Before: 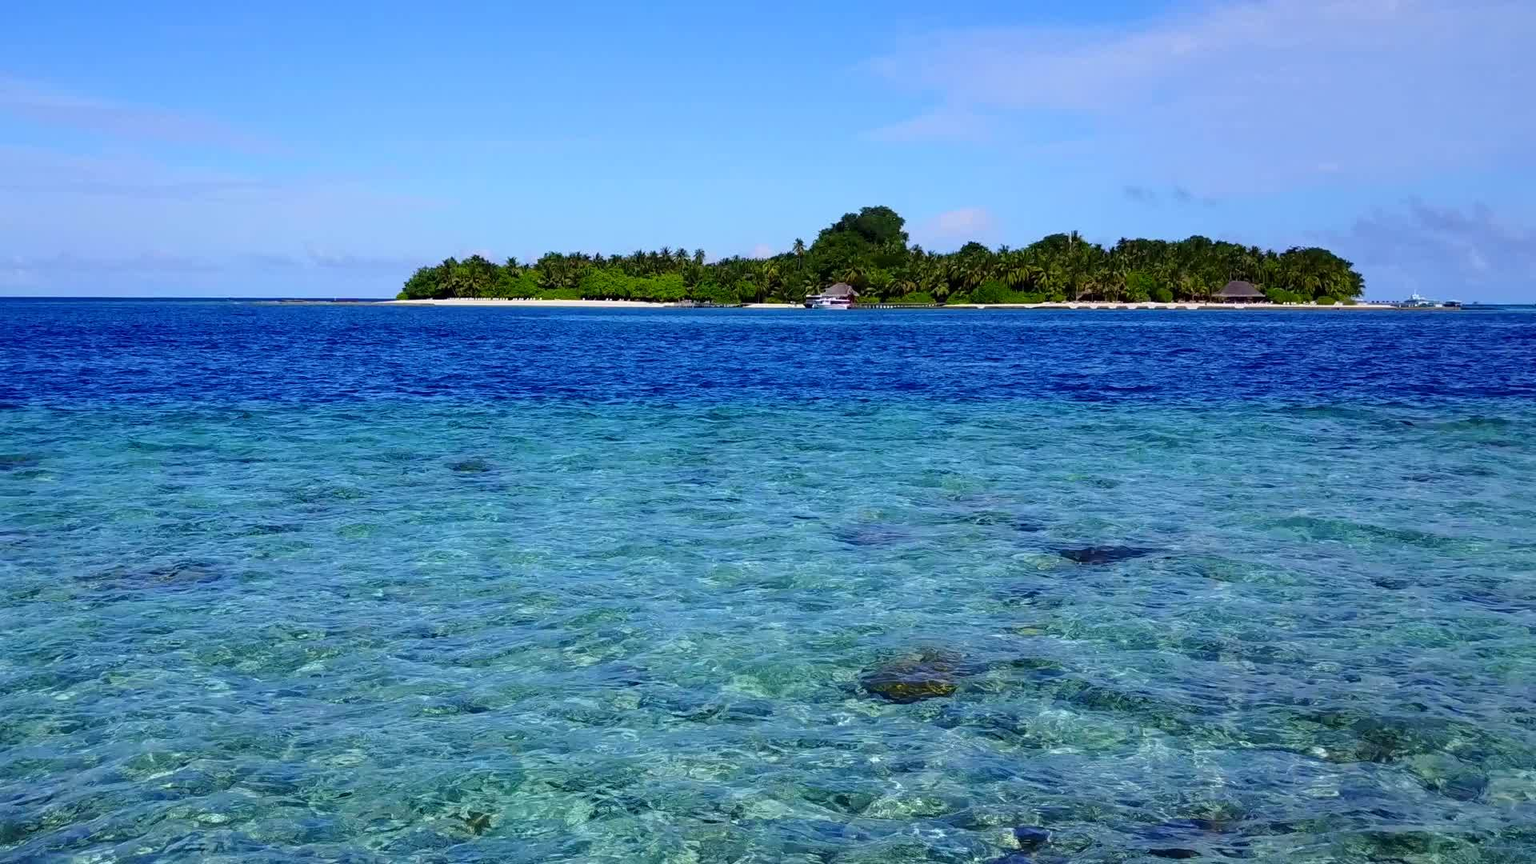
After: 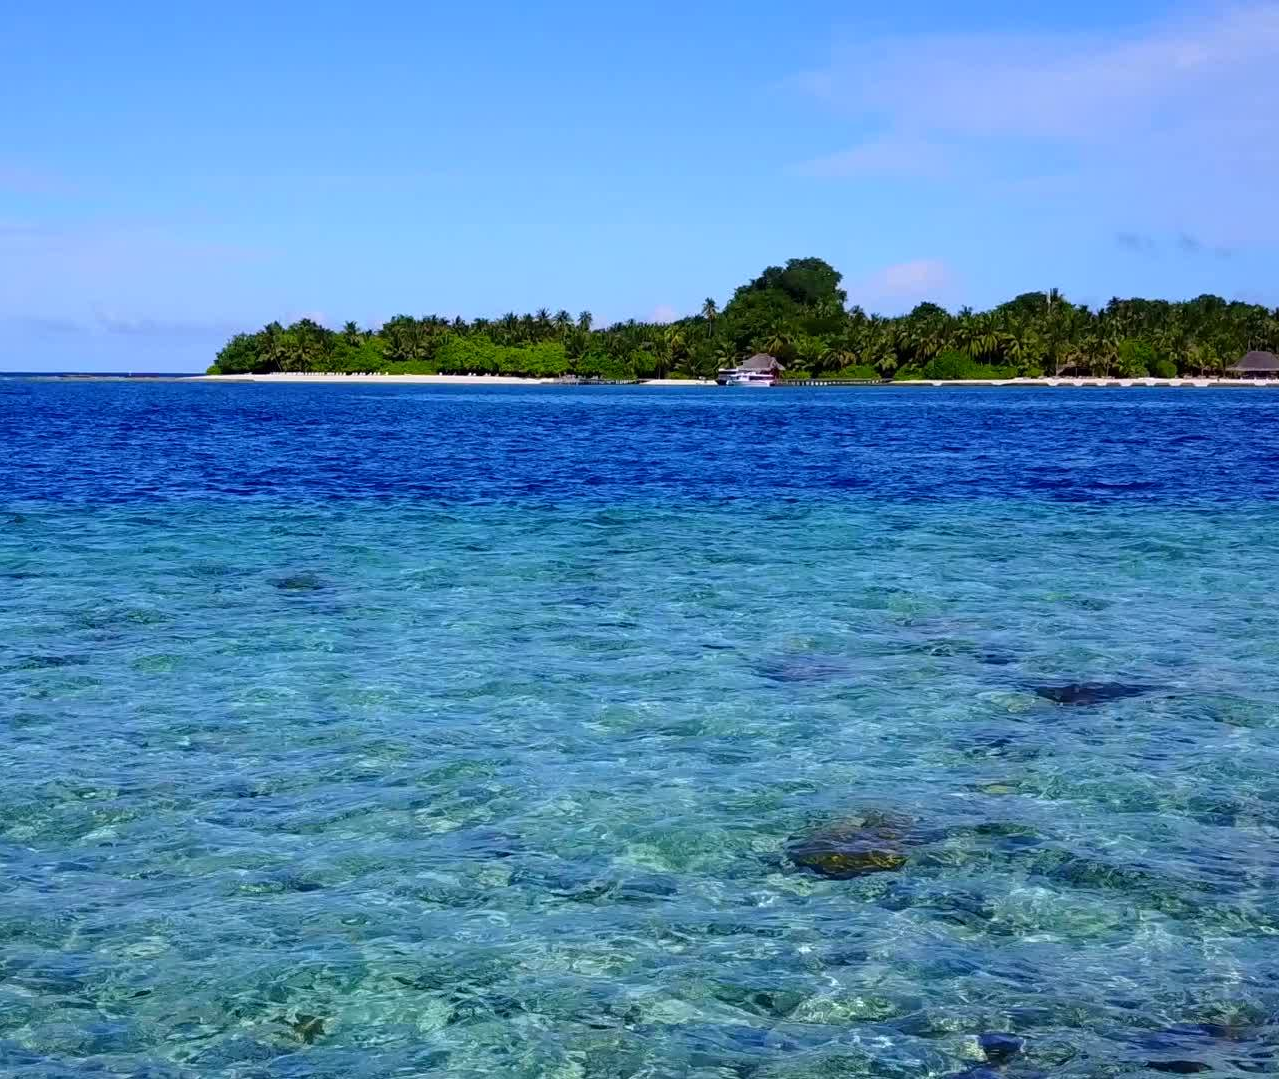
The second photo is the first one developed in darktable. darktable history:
crop and rotate: left 15.055%, right 18.278%
white balance: red 1.009, blue 1.027
